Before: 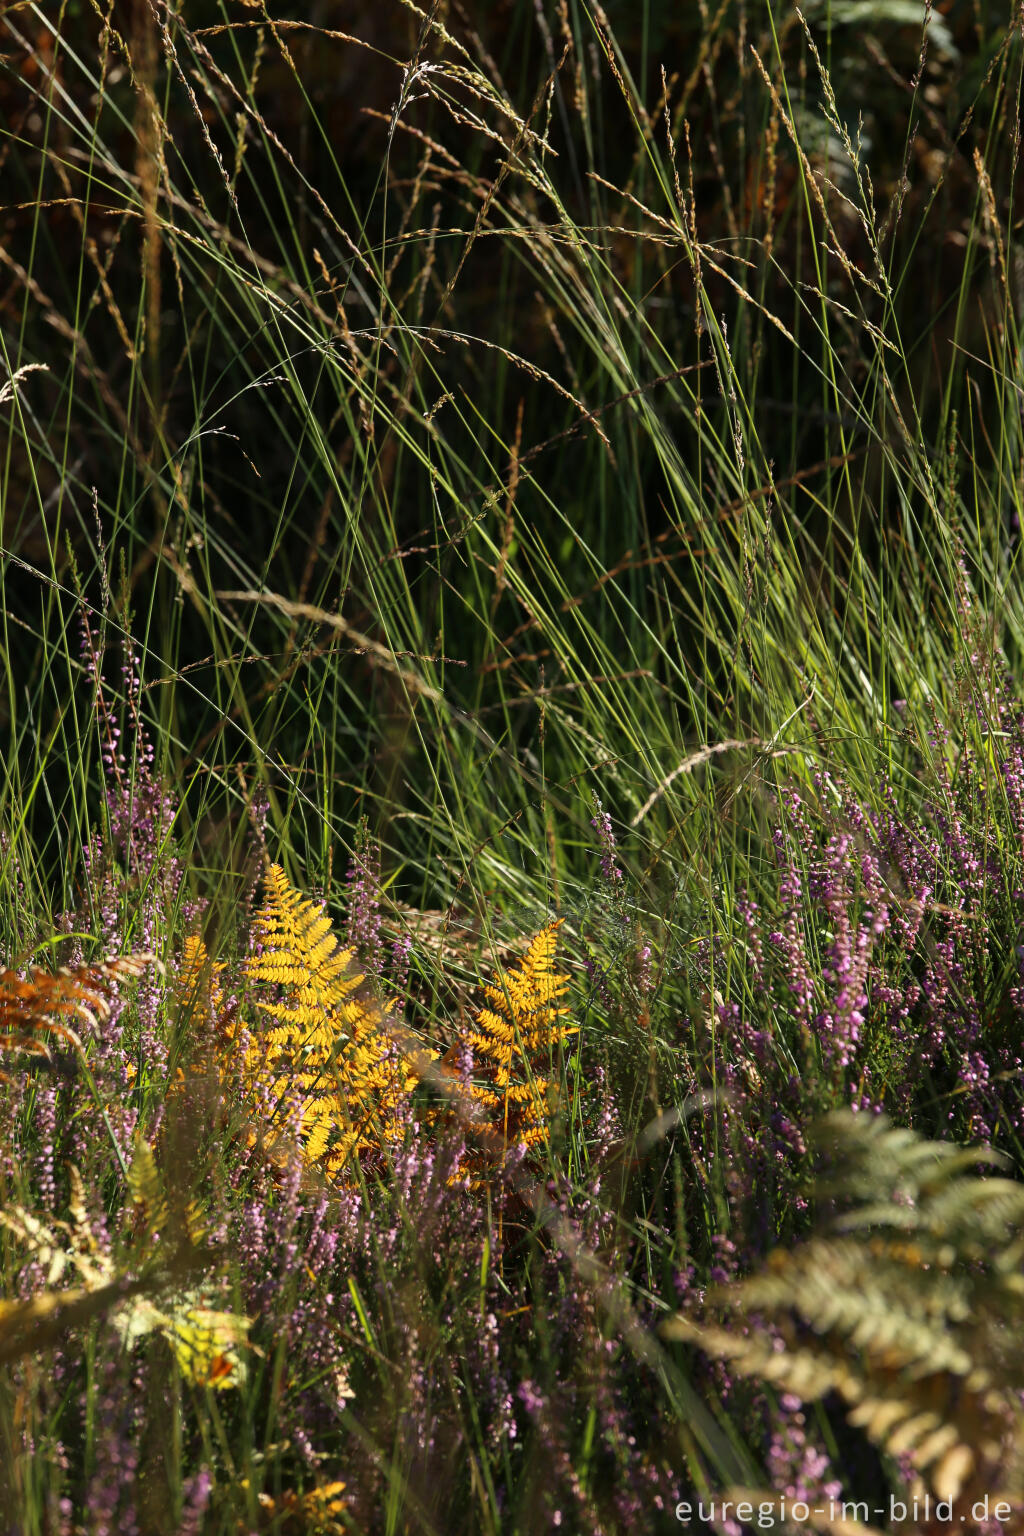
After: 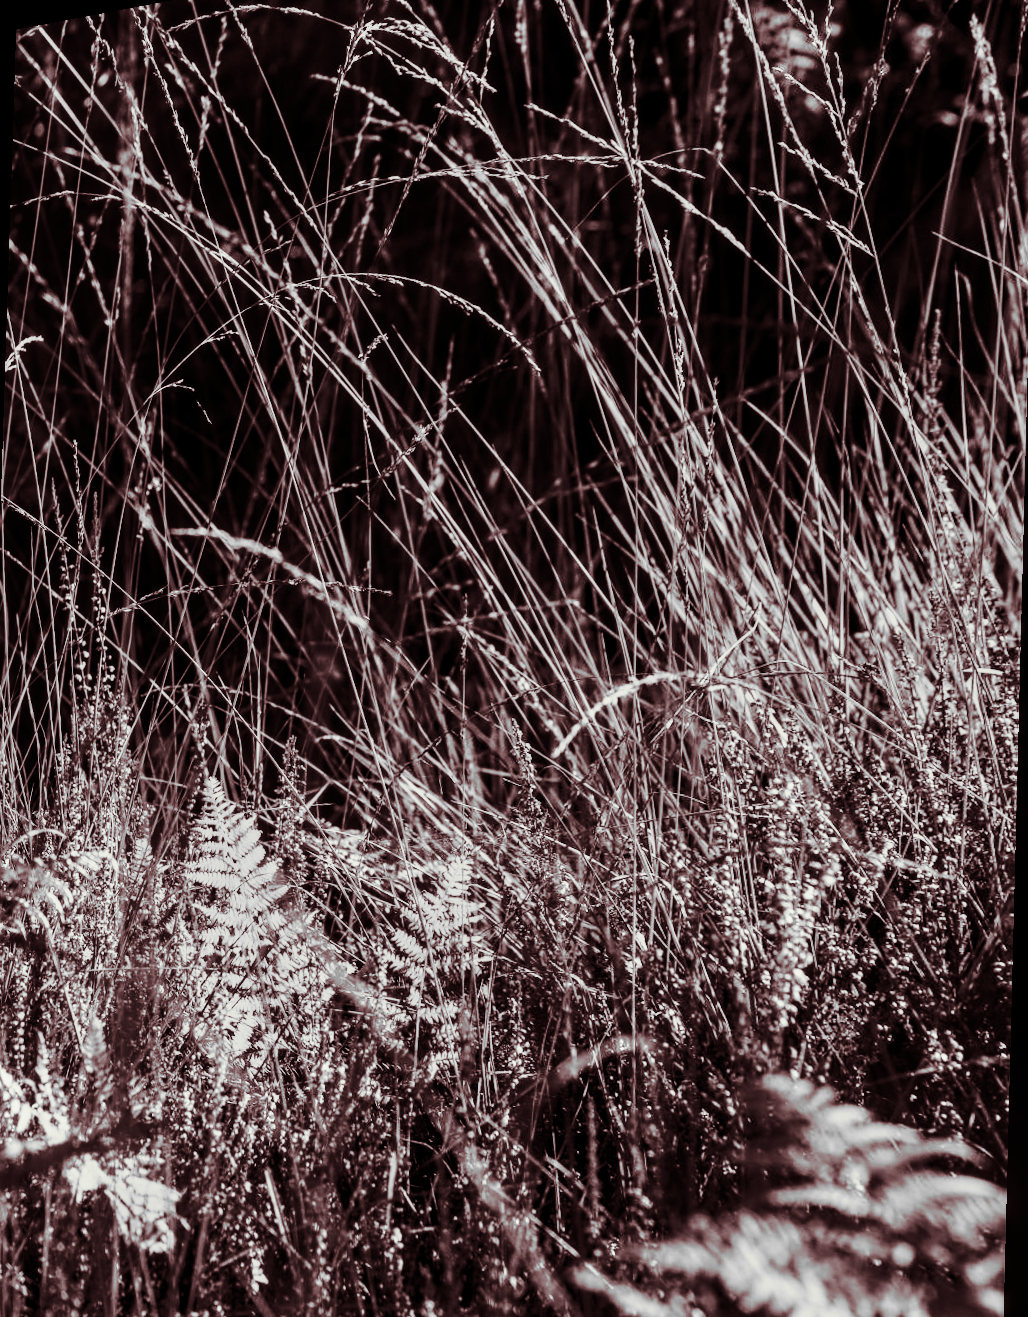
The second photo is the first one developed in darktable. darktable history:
base curve: curves: ch0 [(0, 0) (0.036, 0.037) (0.121, 0.228) (0.46, 0.76) (0.859, 0.983) (1, 1)], preserve colors none
tone curve: curves: ch0 [(0, 0) (0.004, 0.001) (0.133, 0.112) (0.325, 0.362) (0.832, 0.893) (1, 1)], color space Lab, linked channels, preserve colors none
tone equalizer: -8 EV -0.417 EV, -7 EV -0.389 EV, -6 EV -0.333 EV, -5 EV -0.222 EV, -3 EV 0.222 EV, -2 EV 0.333 EV, -1 EV 0.389 EV, +0 EV 0.417 EV, edges refinement/feathering 500, mask exposure compensation -1.57 EV, preserve details no
monochrome: a 14.95, b -89.96
local contrast: detail 130%
exposure: exposure -0.157 EV, compensate highlight preservation false
split-toning: on, module defaults
rotate and perspective: rotation 1.69°, lens shift (vertical) -0.023, lens shift (horizontal) -0.291, crop left 0.025, crop right 0.988, crop top 0.092, crop bottom 0.842
